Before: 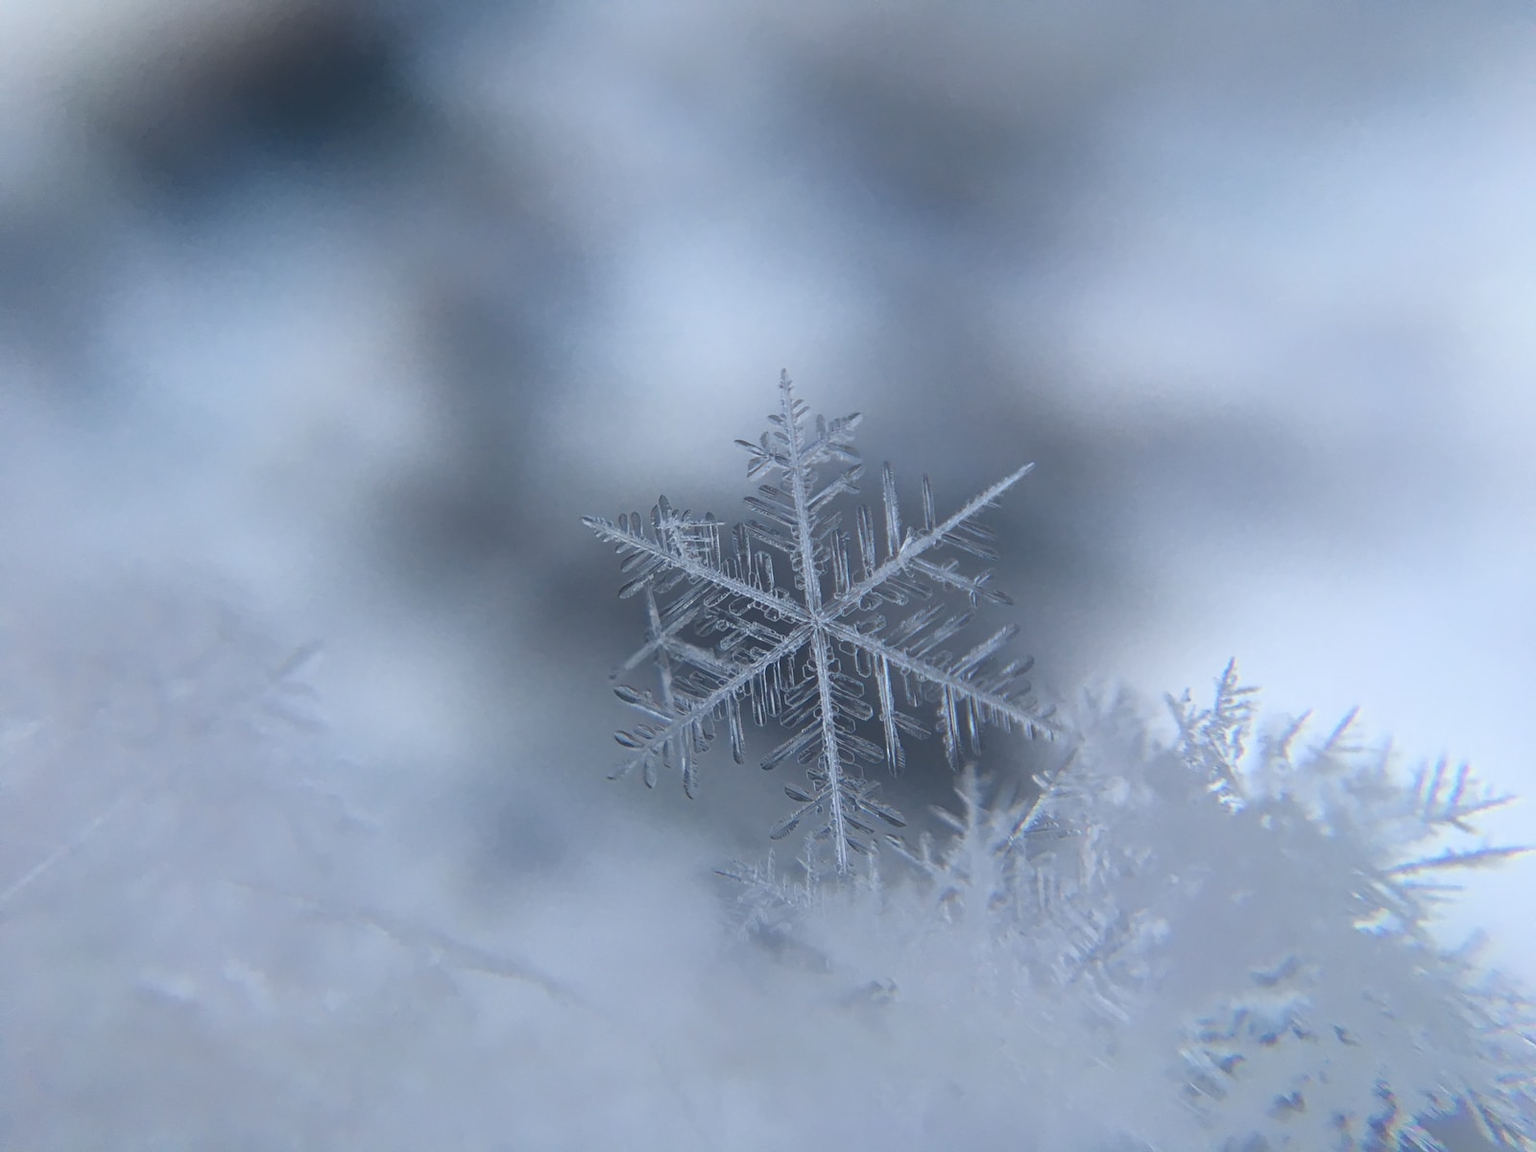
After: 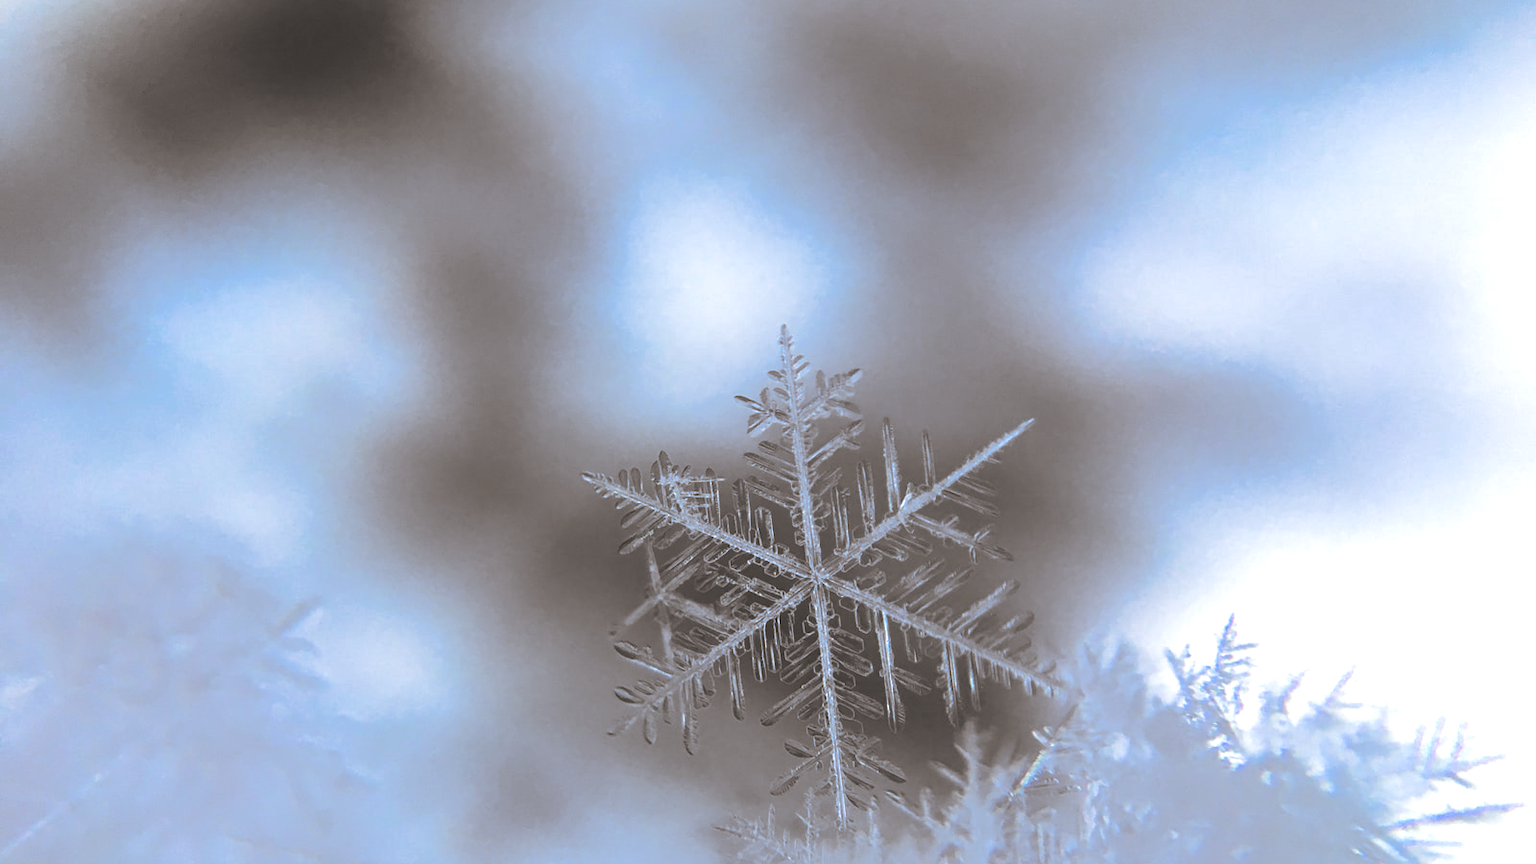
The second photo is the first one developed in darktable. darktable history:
crop: top 3.857%, bottom 21.132%
split-toning: shadows › hue 26°, shadows › saturation 0.09, highlights › hue 40°, highlights › saturation 0.18, balance -63, compress 0%
color balance rgb: linear chroma grading › global chroma 9%, perceptual saturation grading › global saturation 36%, perceptual saturation grading › shadows 35%, perceptual brilliance grading › global brilliance 15%, perceptual brilliance grading › shadows -35%, global vibrance 15%
